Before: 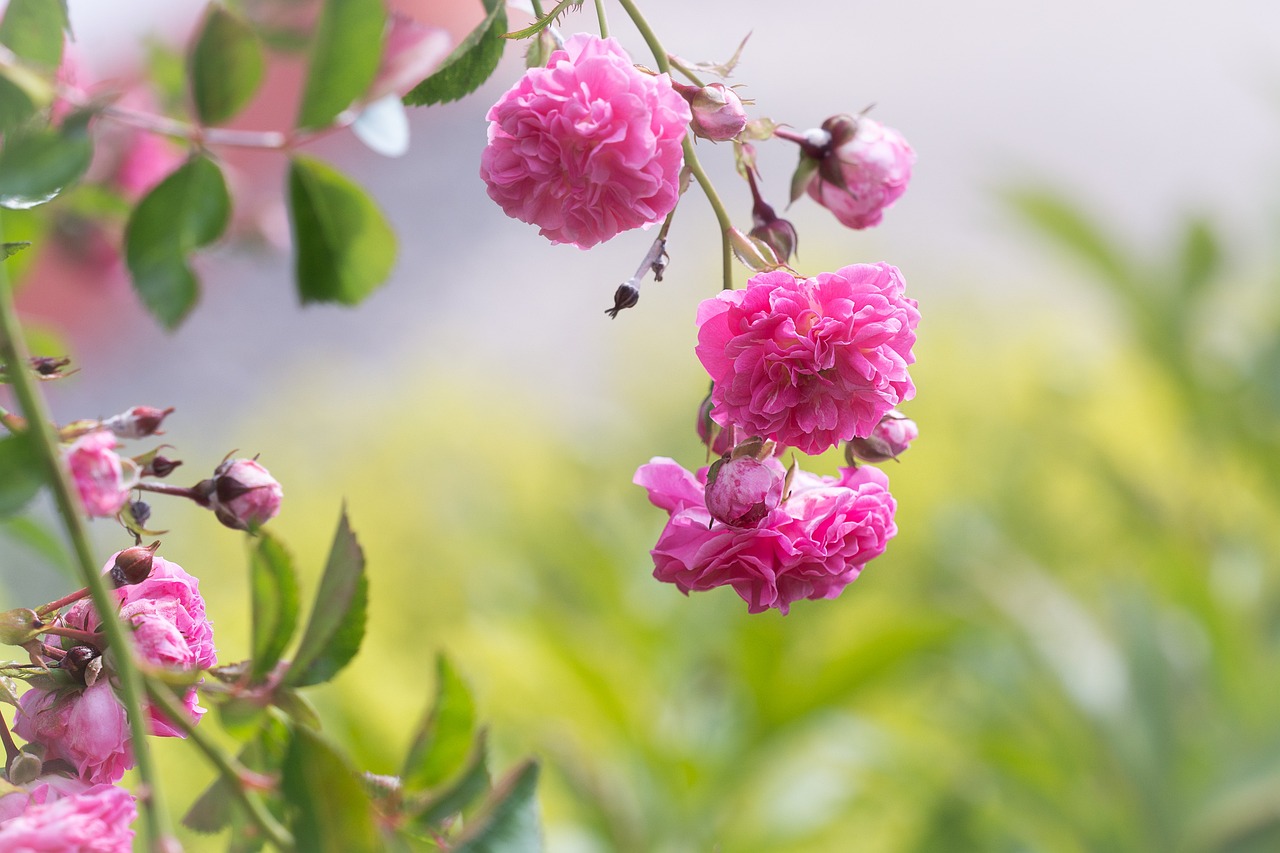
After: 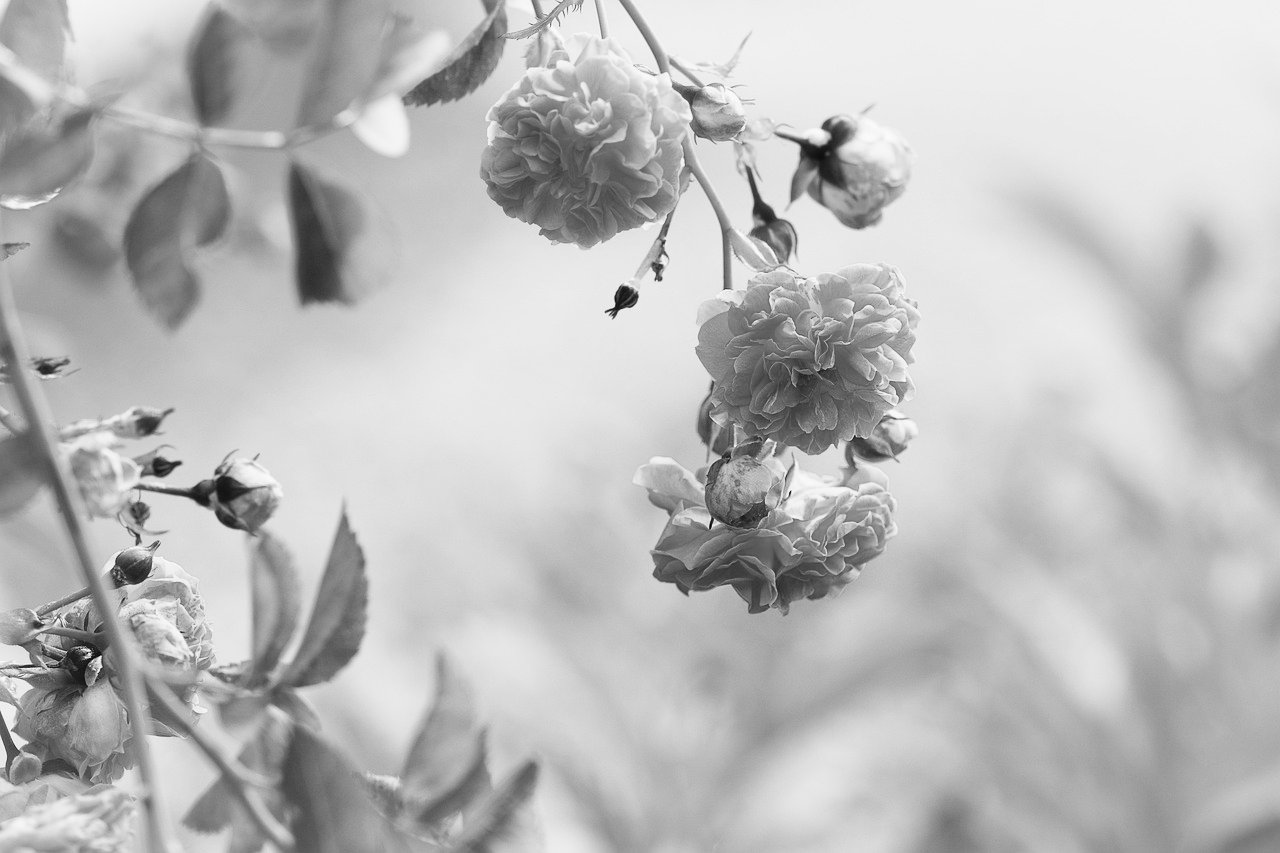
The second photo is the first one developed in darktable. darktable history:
local contrast: mode bilateral grid, contrast 100, coarseness 100, detail 91%, midtone range 0.2
shadows and highlights: radius 125.46, shadows 30.51, highlights -30.51, low approximation 0.01, soften with gaussian
monochrome: a 16.01, b -2.65, highlights 0.52
base curve: curves: ch0 [(0, 0) (0.036, 0.025) (0.121, 0.166) (0.206, 0.329) (0.605, 0.79) (1, 1)], preserve colors none
